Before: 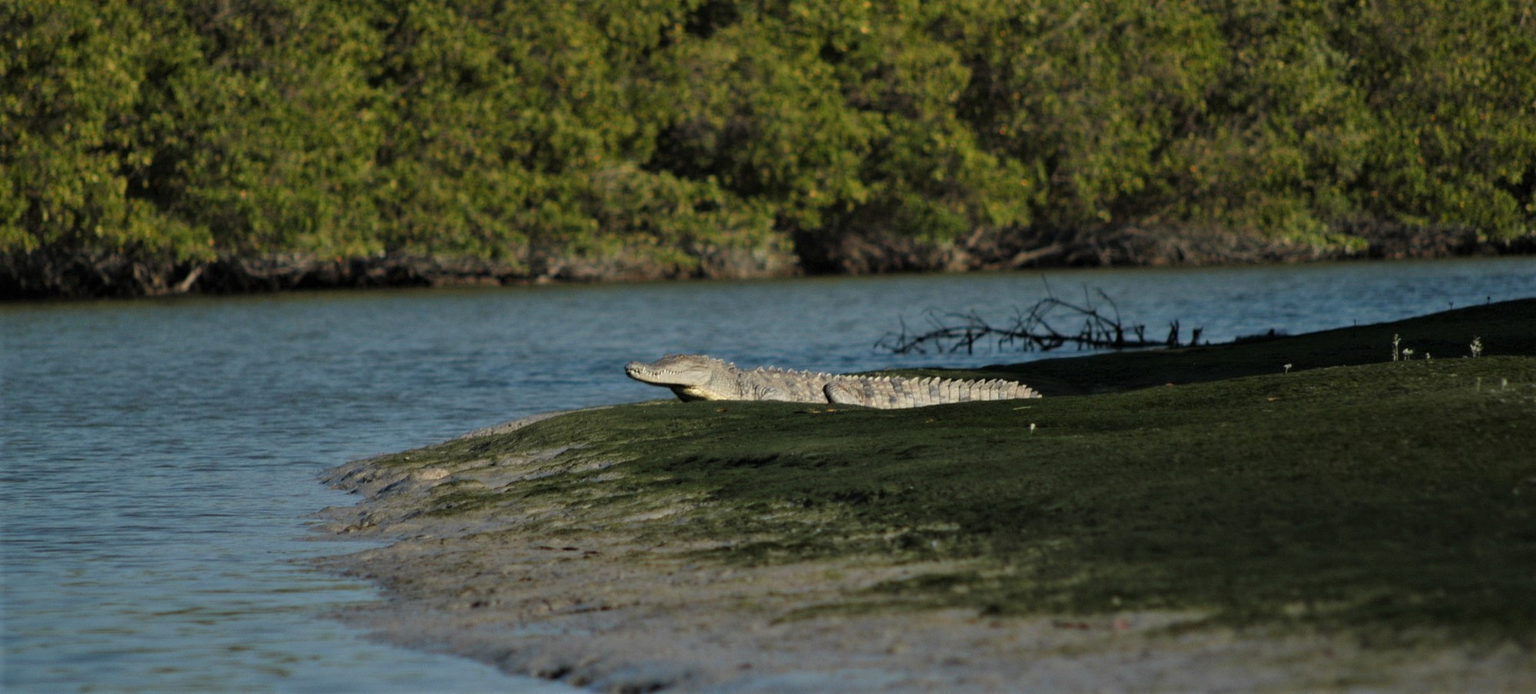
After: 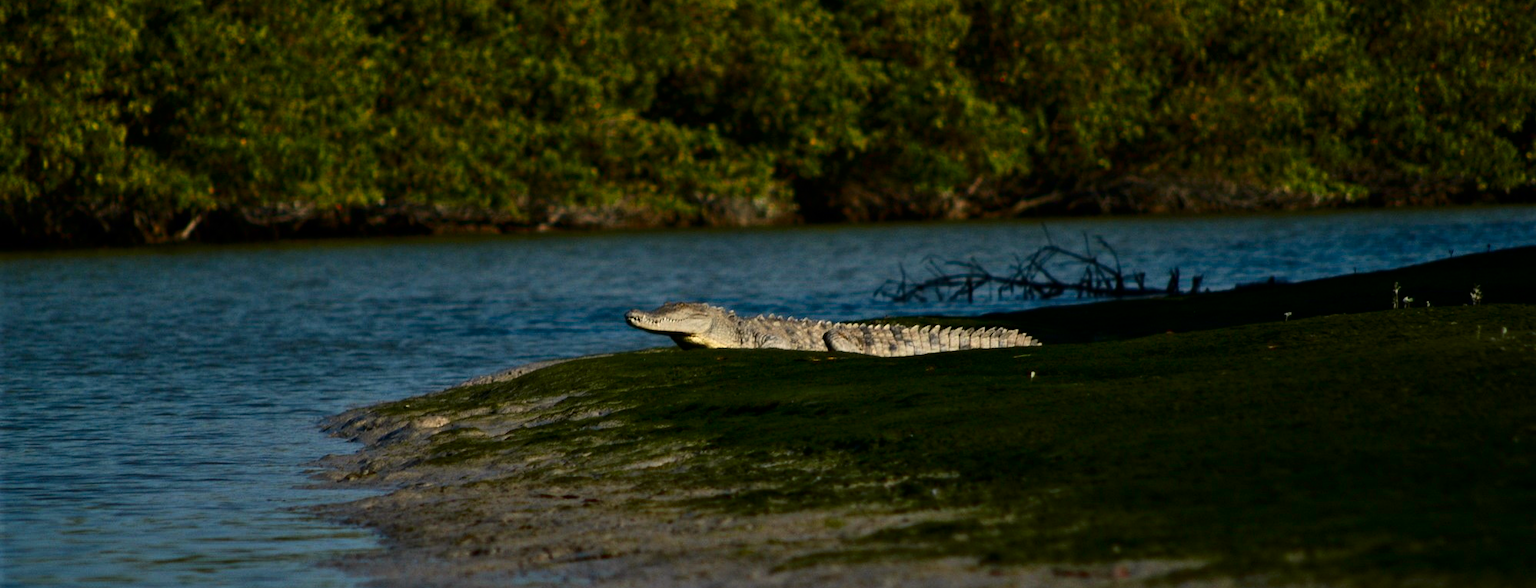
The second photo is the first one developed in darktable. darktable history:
contrast brightness saturation: contrast 0.215, brightness -0.185, saturation 0.238
color correction: highlights a* 3.38, highlights b* 2.02, saturation 1.16
crop: top 7.587%, bottom 7.542%
